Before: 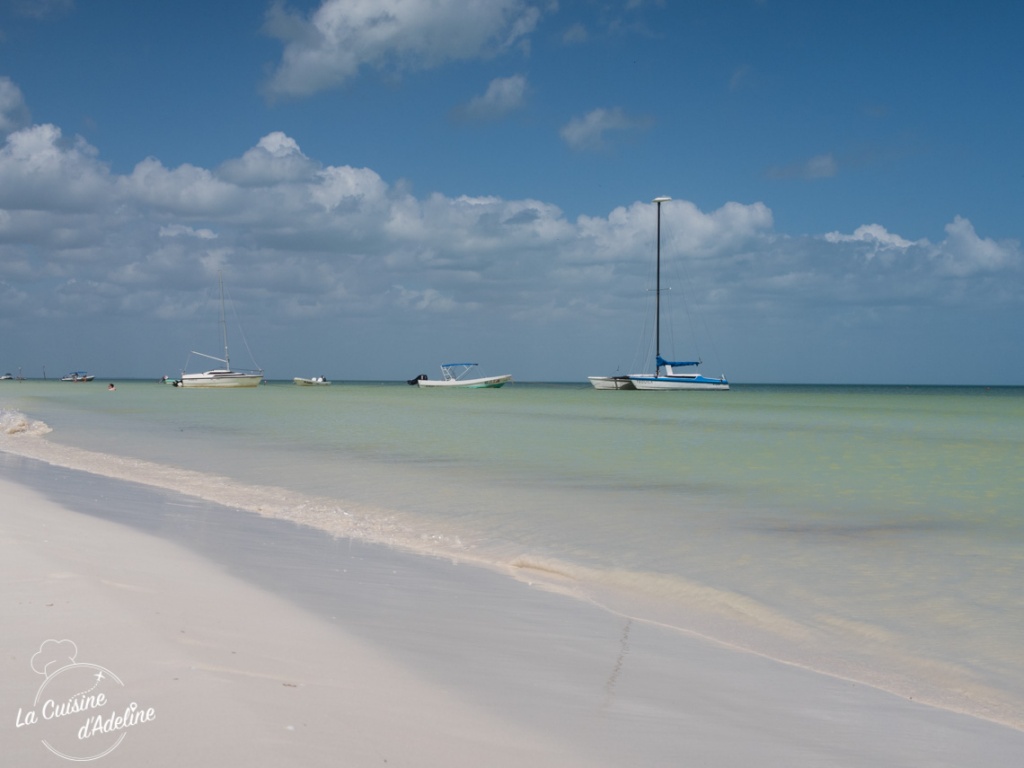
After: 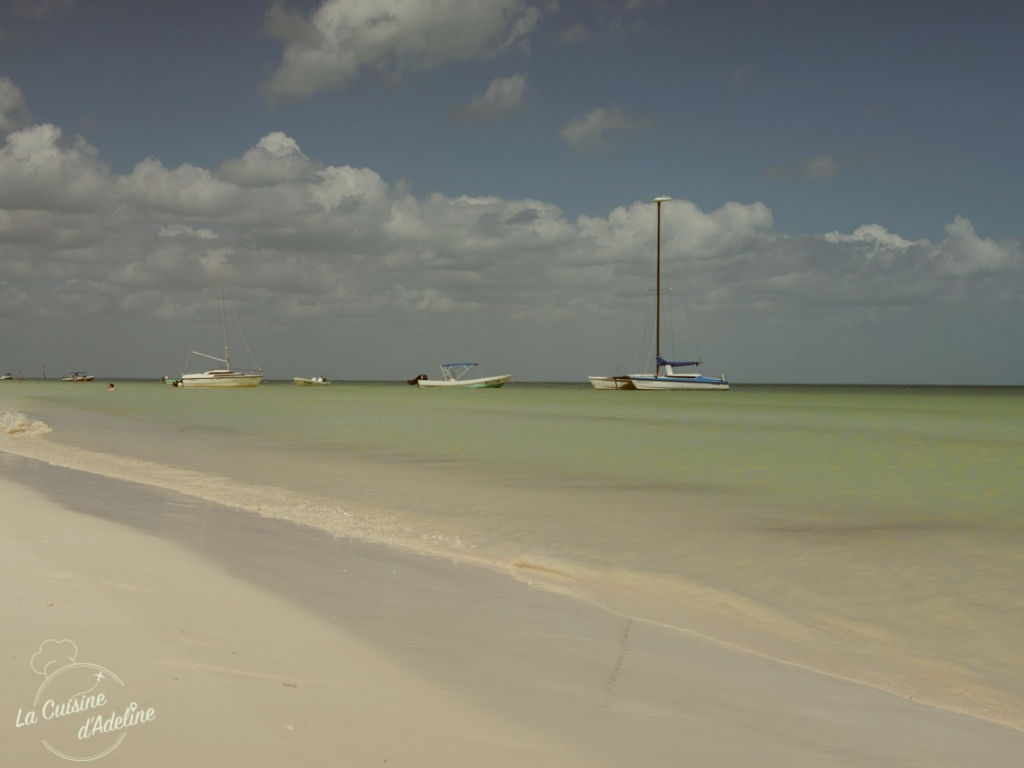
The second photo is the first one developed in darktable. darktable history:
color correction: highlights a* -5.94, highlights b* 9.48, shadows a* 10.12, shadows b* 23.94
exposure: exposure -0.293 EV, compensate highlight preservation false
